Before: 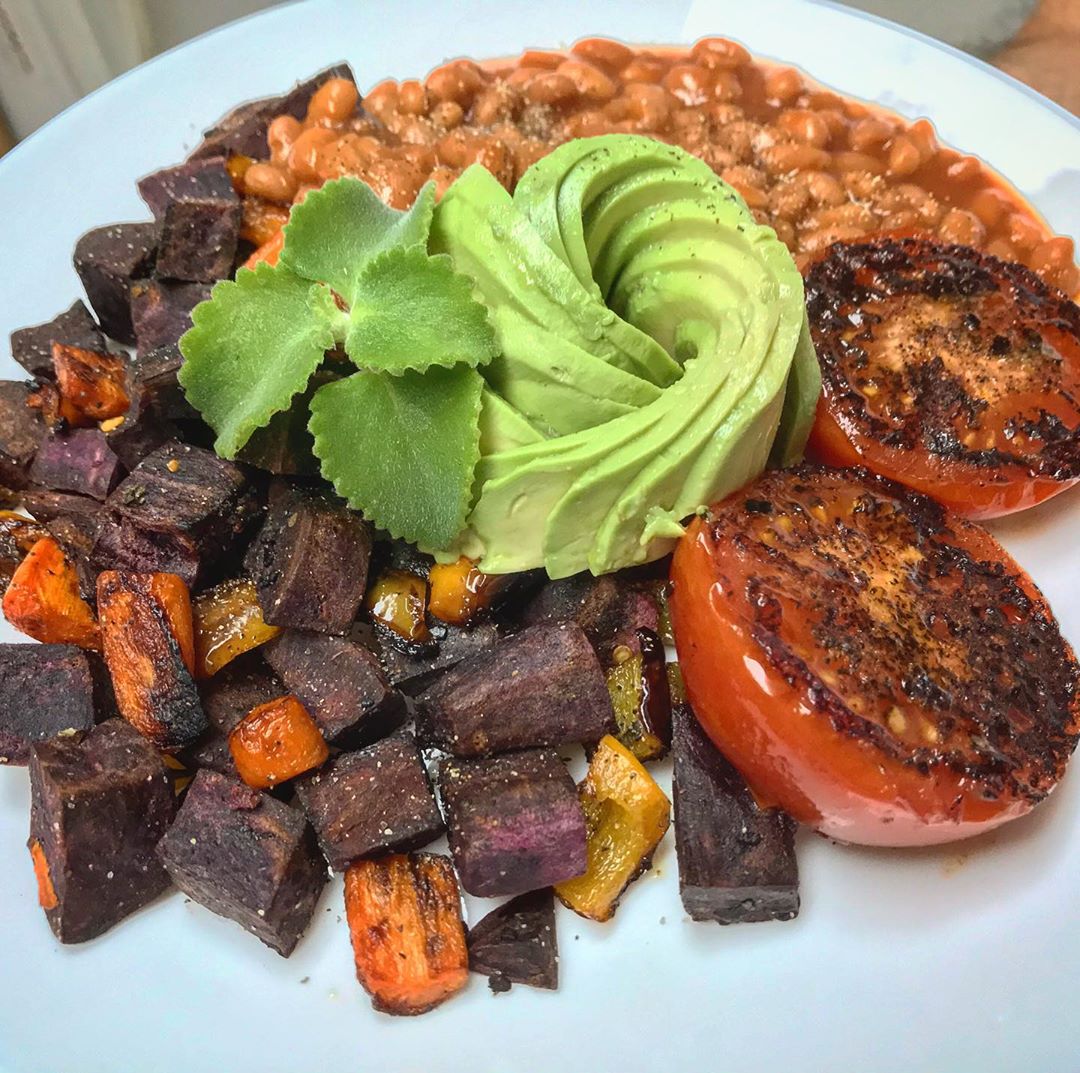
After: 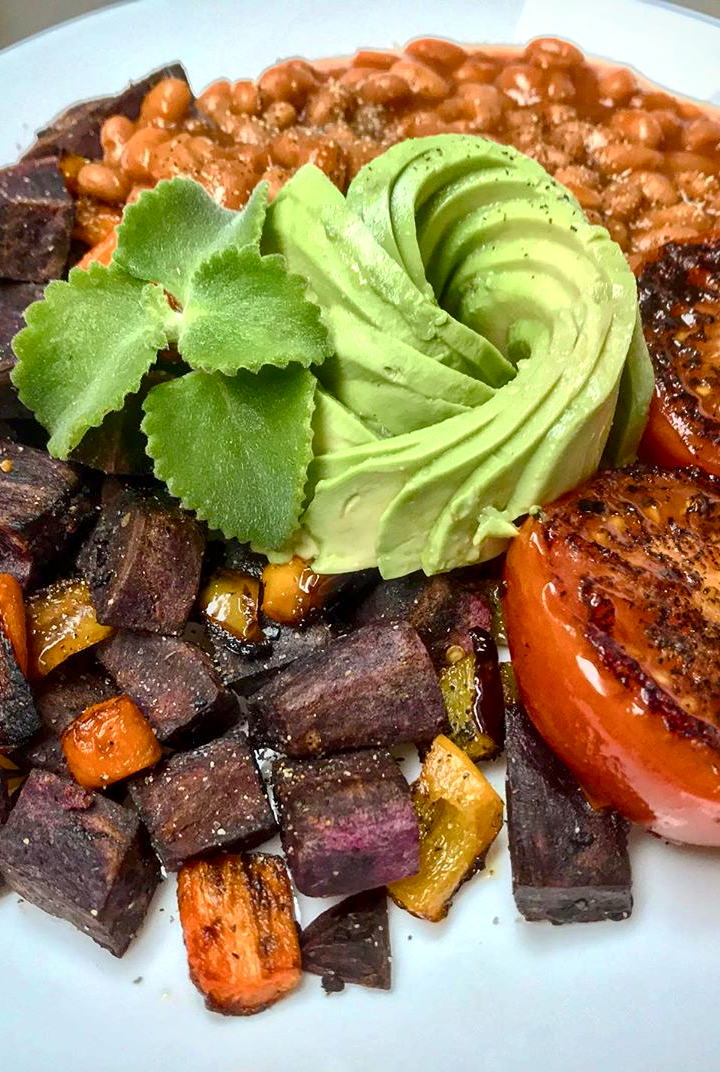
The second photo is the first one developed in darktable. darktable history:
crop and rotate: left 15.546%, right 17.787%
local contrast: mode bilateral grid, contrast 25, coarseness 60, detail 151%, midtone range 0.2
color balance rgb: perceptual saturation grading › global saturation 20%, perceptual saturation grading › highlights -25%, perceptual saturation grading › shadows 25%
